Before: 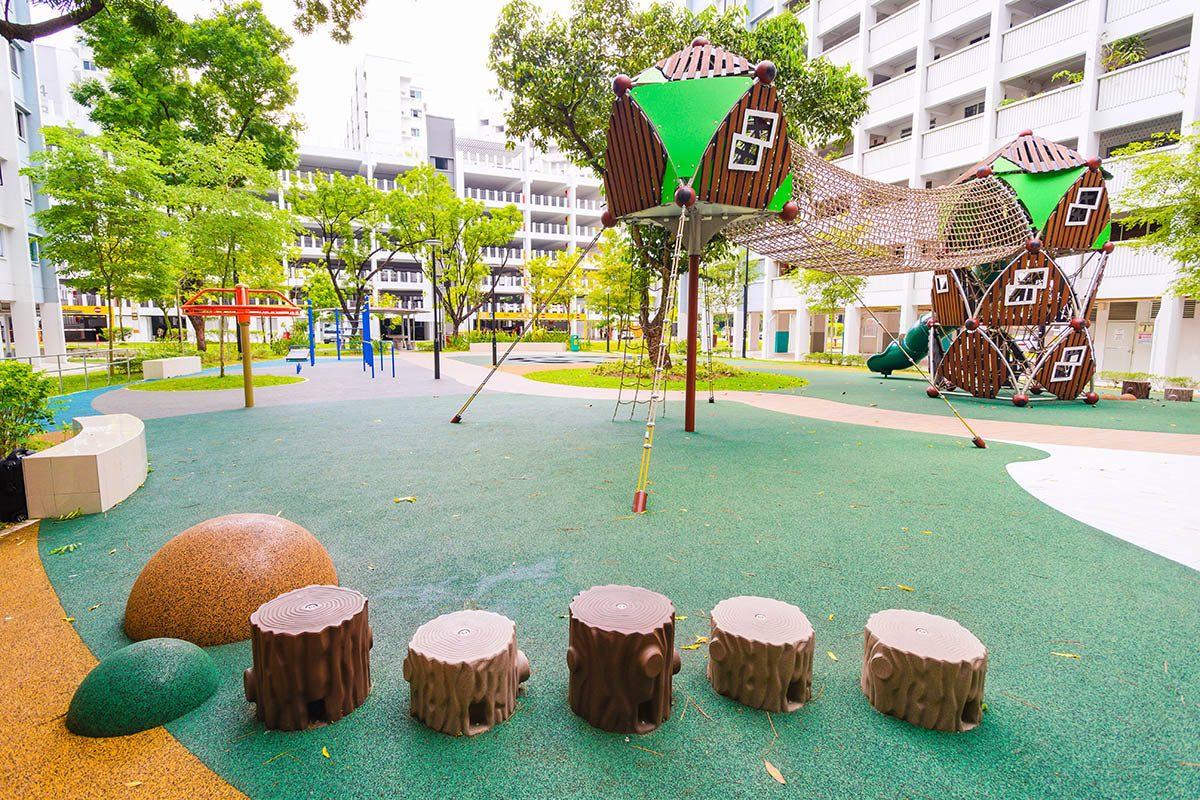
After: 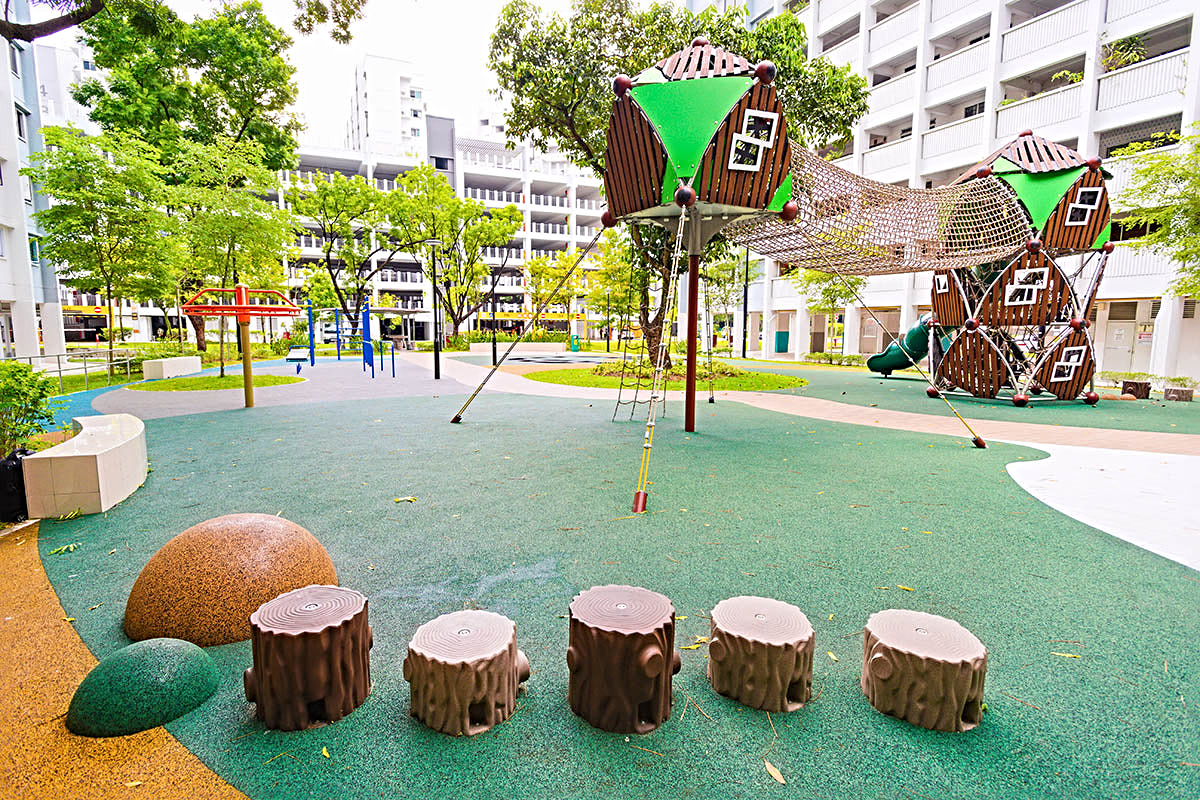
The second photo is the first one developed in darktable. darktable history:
sharpen: radius 4.874
